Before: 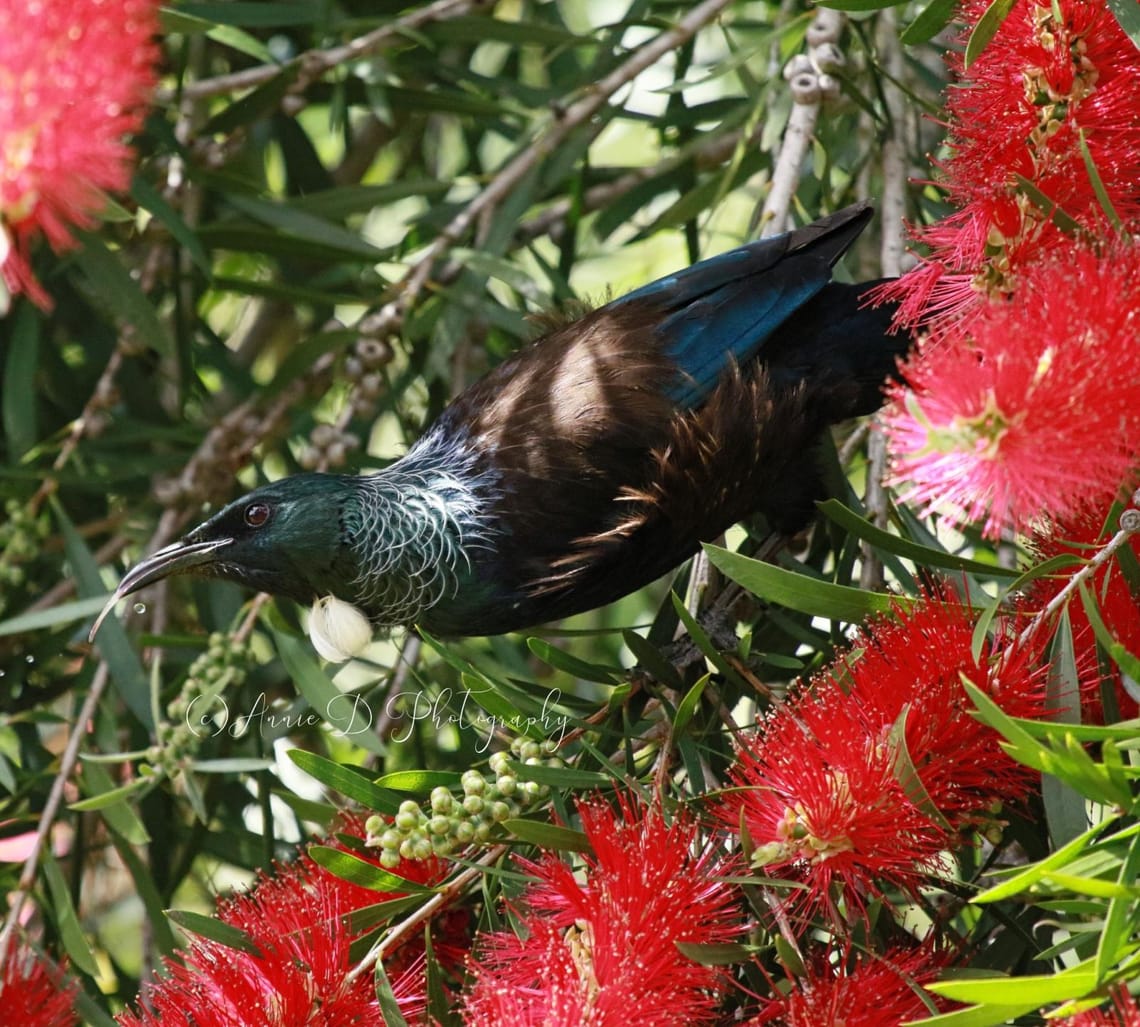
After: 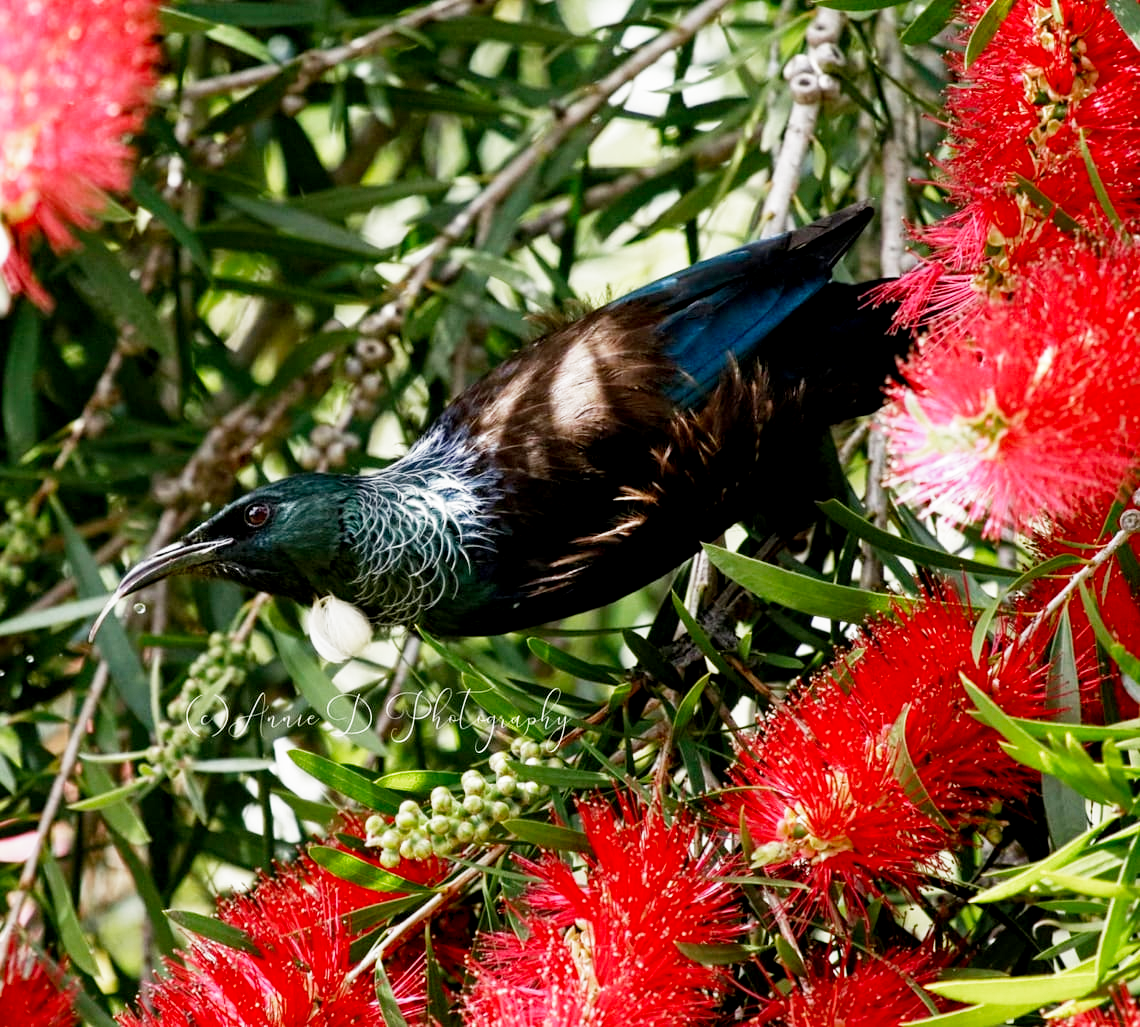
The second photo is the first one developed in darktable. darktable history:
filmic rgb: middle gray luminance 12.74%, black relative exposure -10.13 EV, white relative exposure 3.47 EV, threshold 6 EV, target black luminance 0%, hardness 5.74, latitude 44.69%, contrast 1.221, highlights saturation mix 5%, shadows ↔ highlights balance 26.78%, add noise in highlights 0, preserve chrominance no, color science v3 (2019), use custom middle-gray values true, iterations of high-quality reconstruction 0, contrast in highlights soft, enable highlight reconstruction true
exposure: black level correction 0.002, exposure -0.1 EV, compensate highlight preservation false
local contrast: highlights 100%, shadows 100%, detail 120%, midtone range 0.2
